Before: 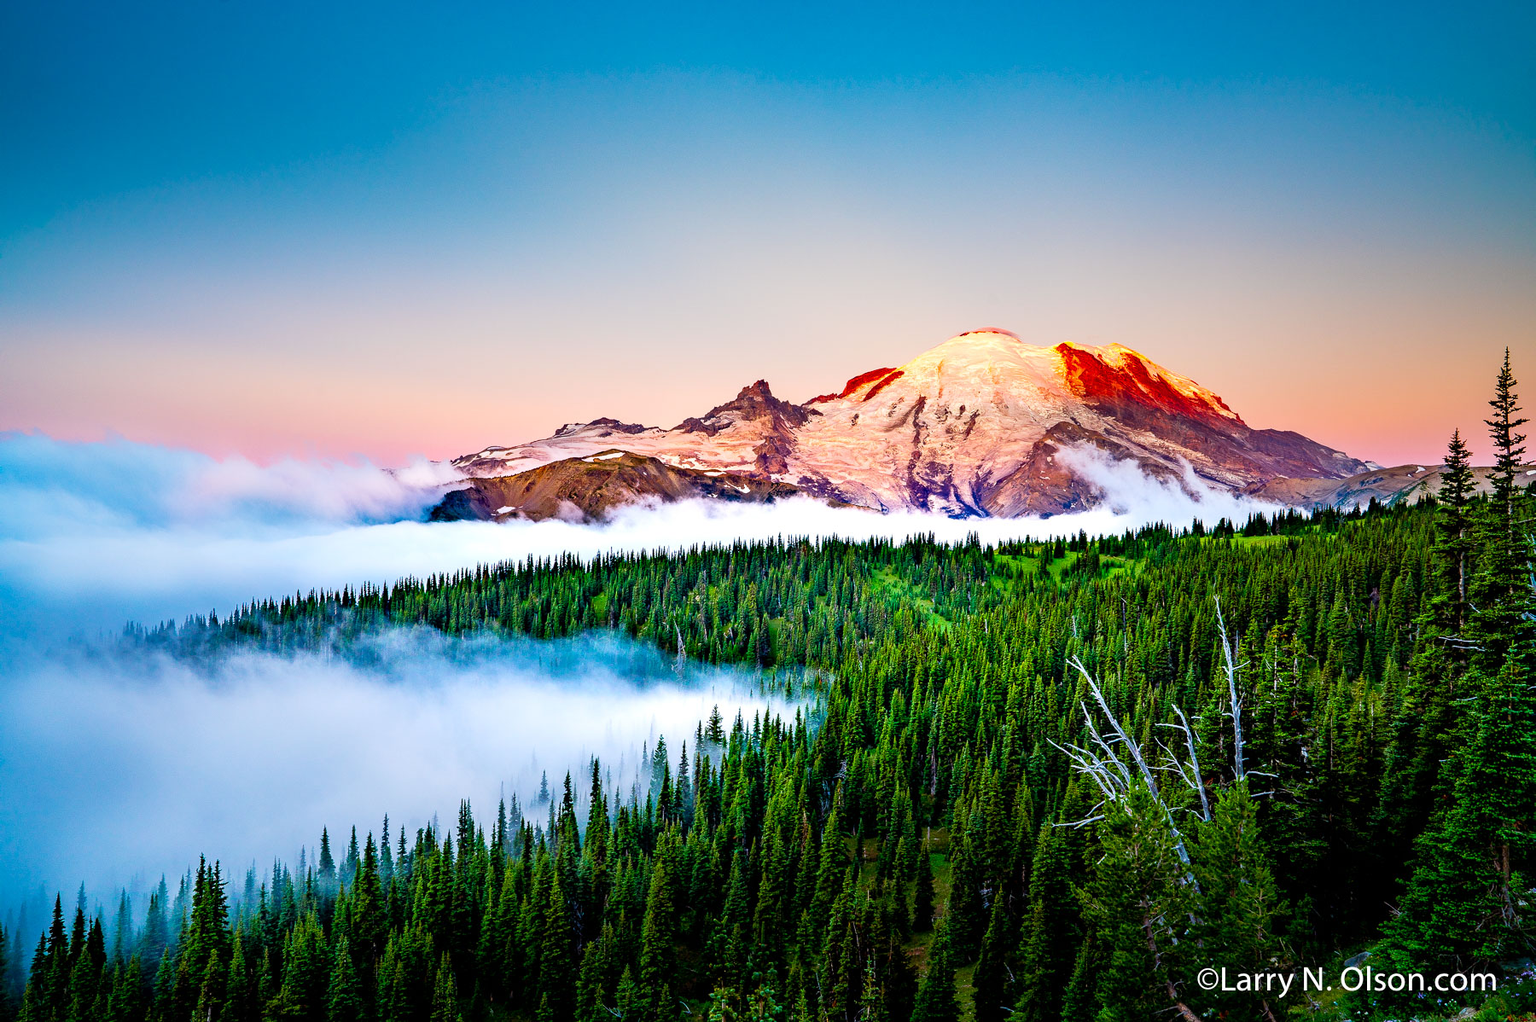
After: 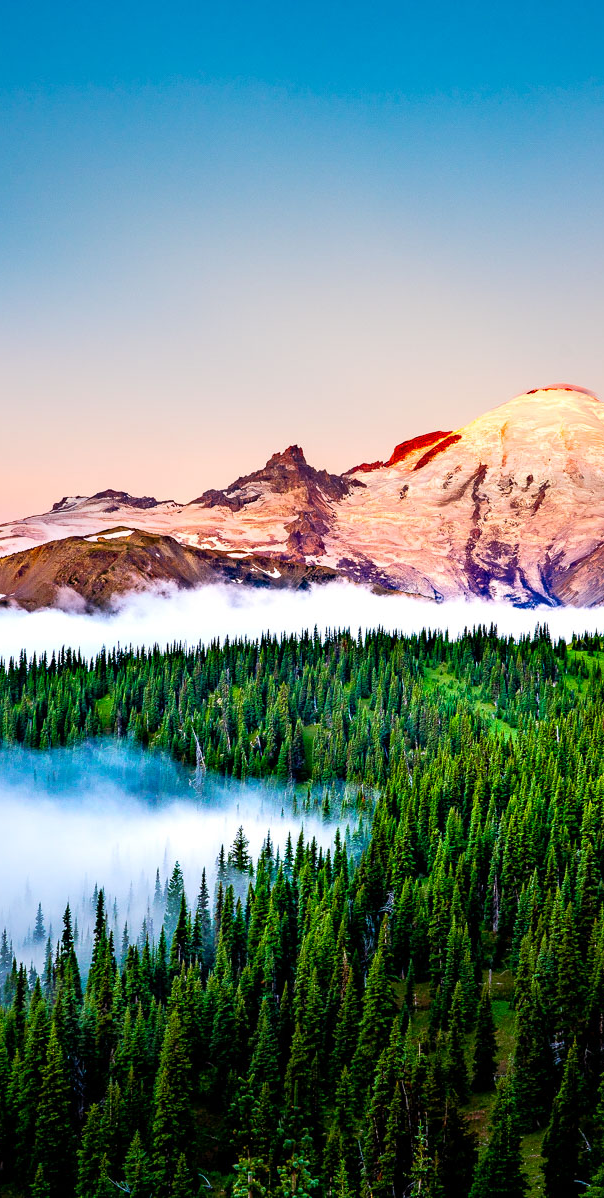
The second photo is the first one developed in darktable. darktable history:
crop: left 33.224%, right 33.178%
